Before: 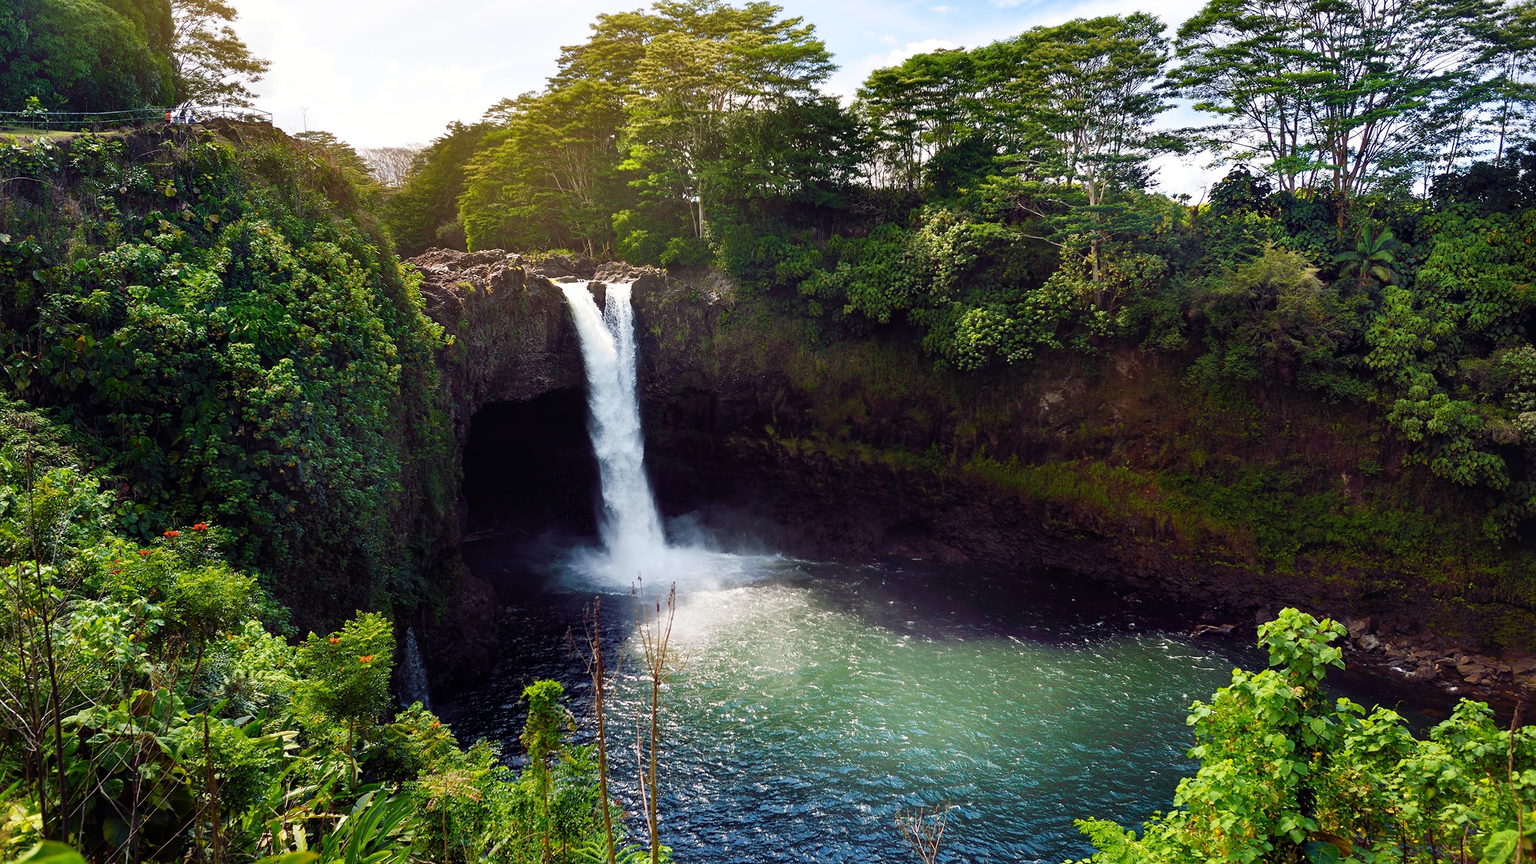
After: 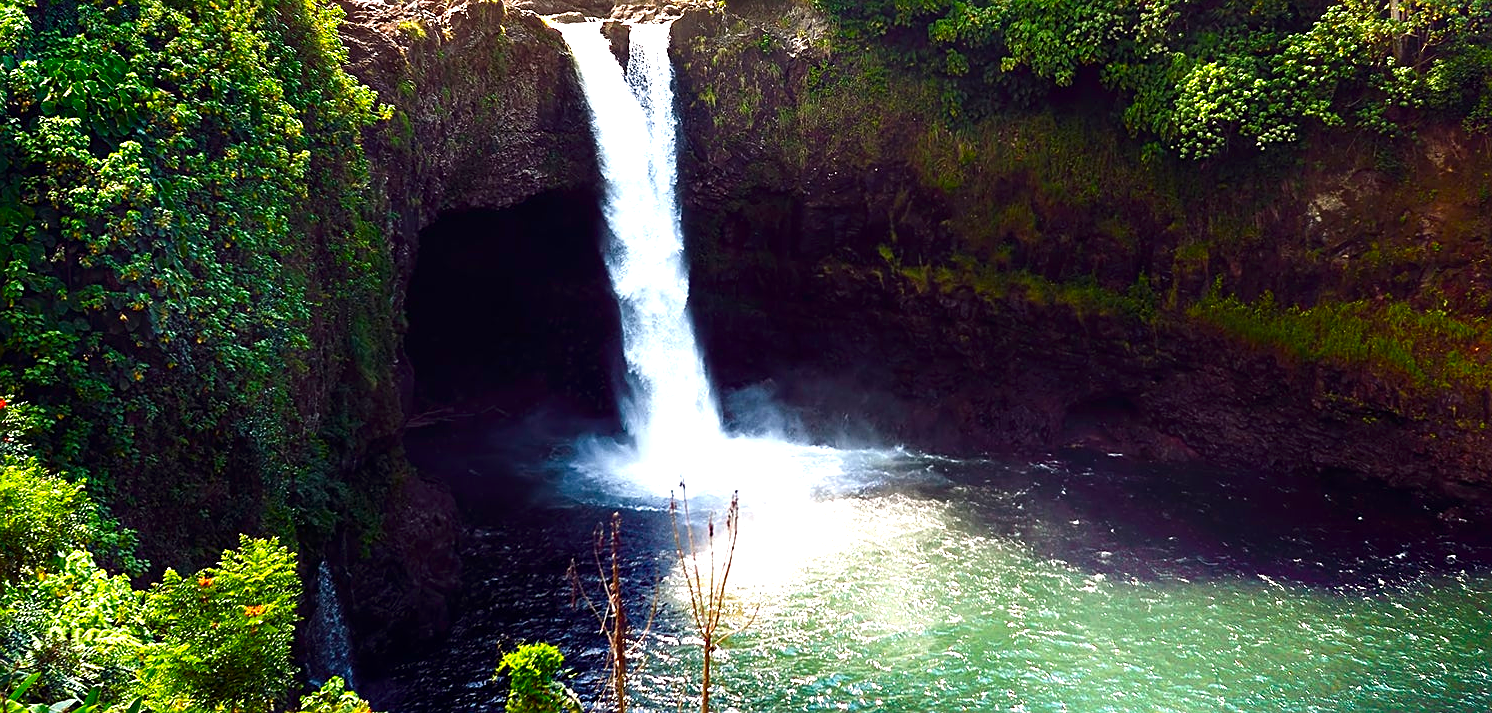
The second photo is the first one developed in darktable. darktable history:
crop: left 13.243%, top 31.087%, right 24.552%, bottom 16.025%
exposure: black level correction 0, exposure 1.1 EV, compensate exposure bias true, compensate highlight preservation false
sharpen: on, module defaults
color balance rgb: shadows lift › hue 86.07°, perceptual saturation grading › global saturation 0.817%, perceptual saturation grading › mid-tones 11.817%, global vibrance 20%
contrast brightness saturation: contrast 0.067, brightness -0.151, saturation 0.112
